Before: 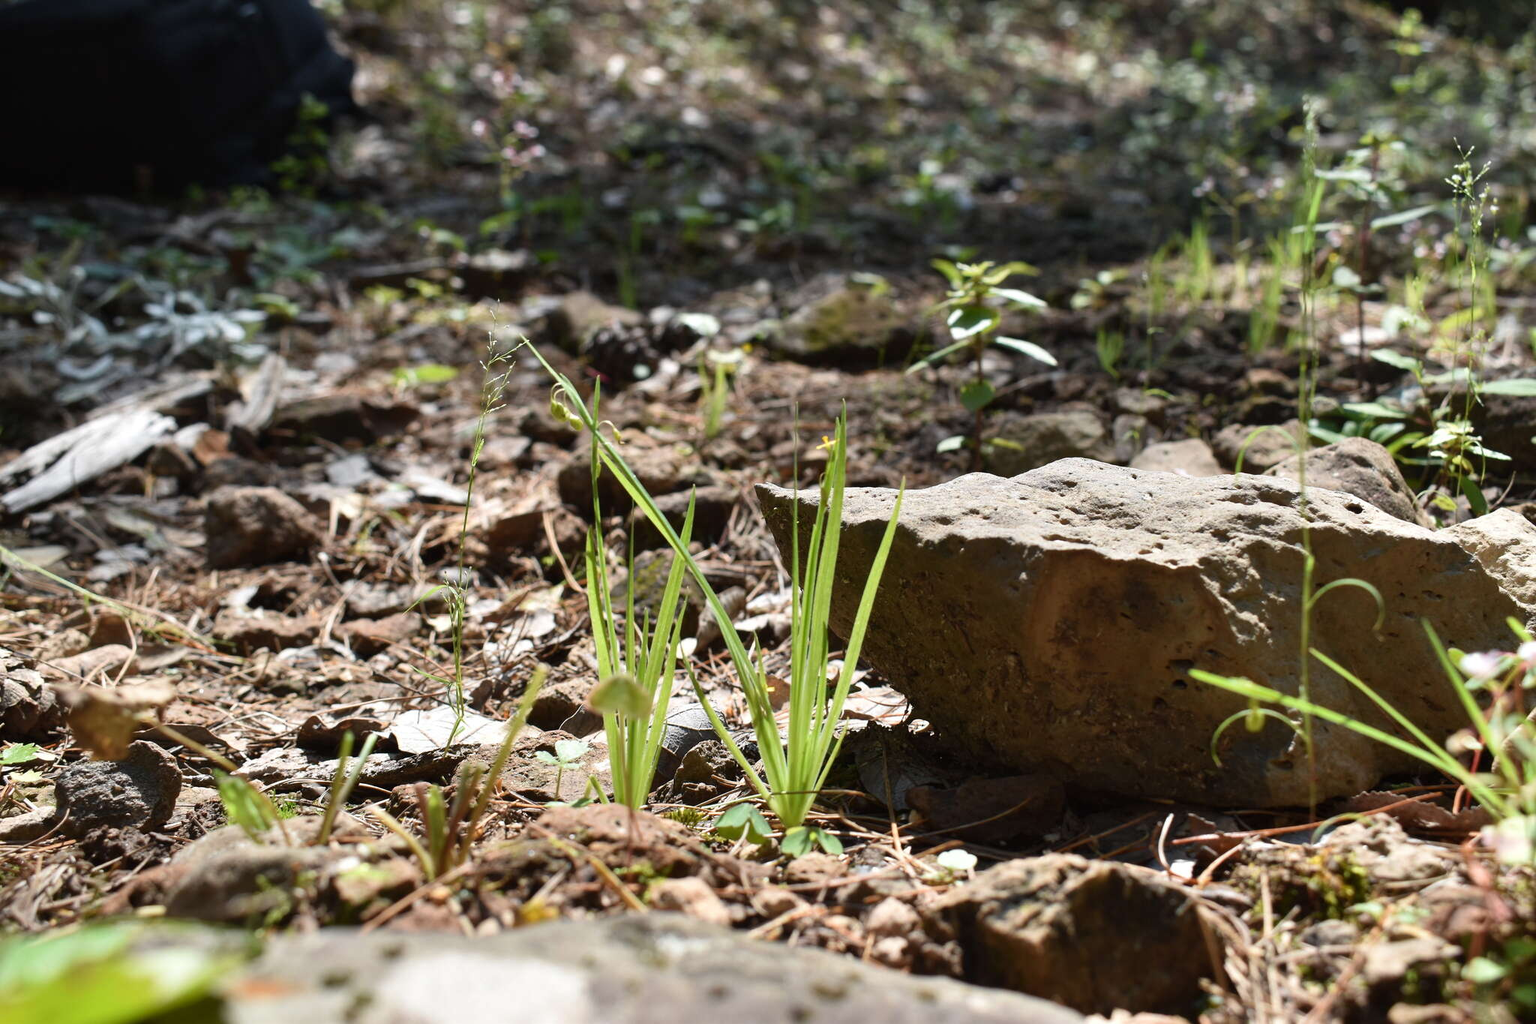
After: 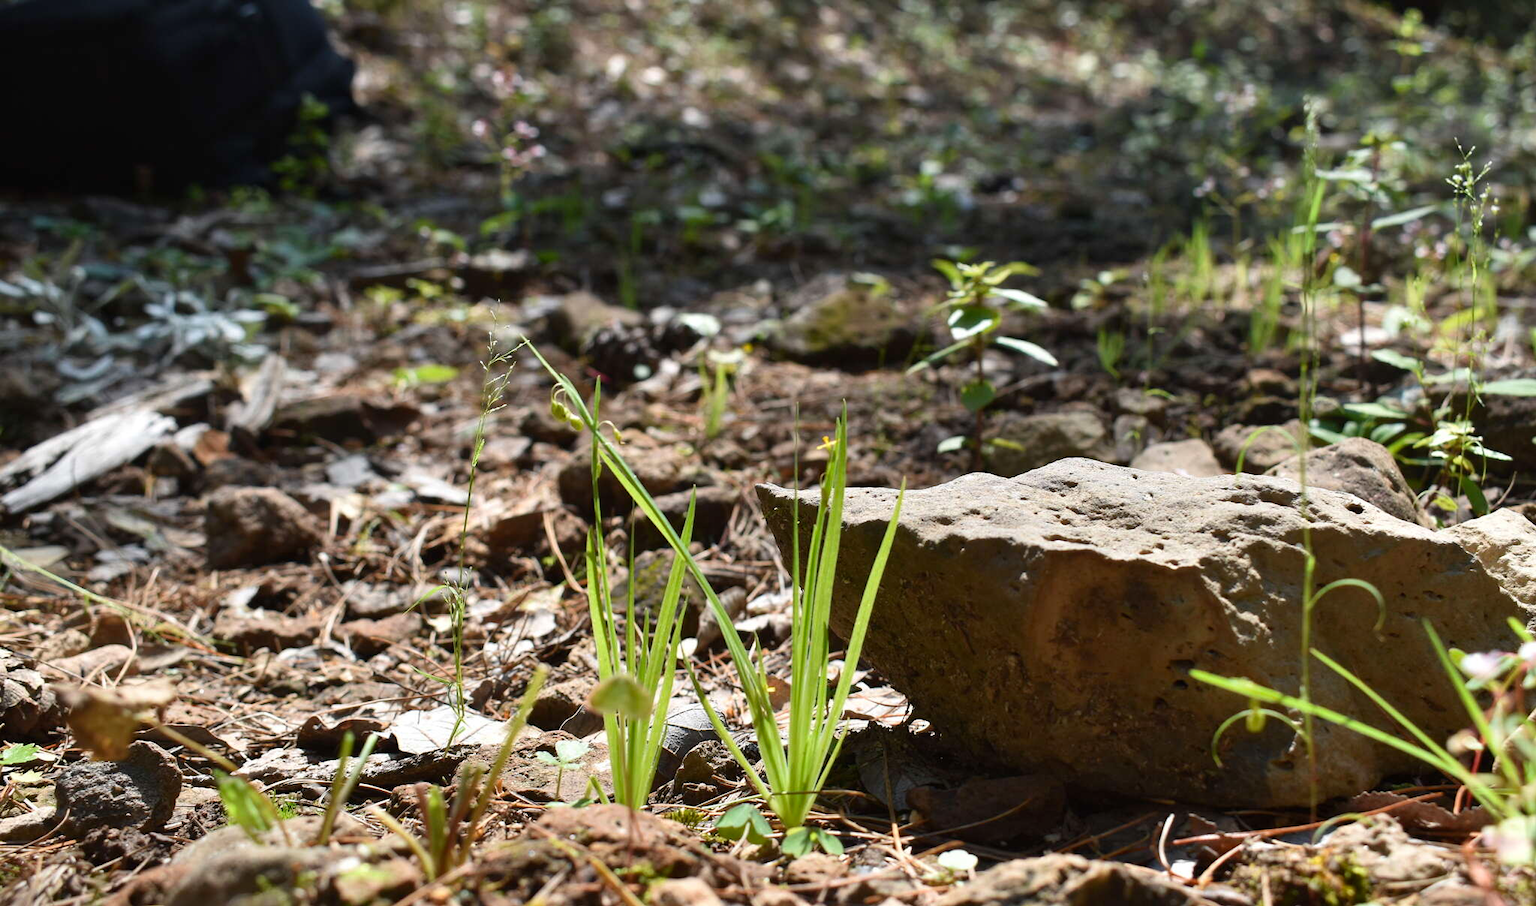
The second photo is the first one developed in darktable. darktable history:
contrast brightness saturation: saturation 0.129
crop and rotate: top 0%, bottom 11.435%
